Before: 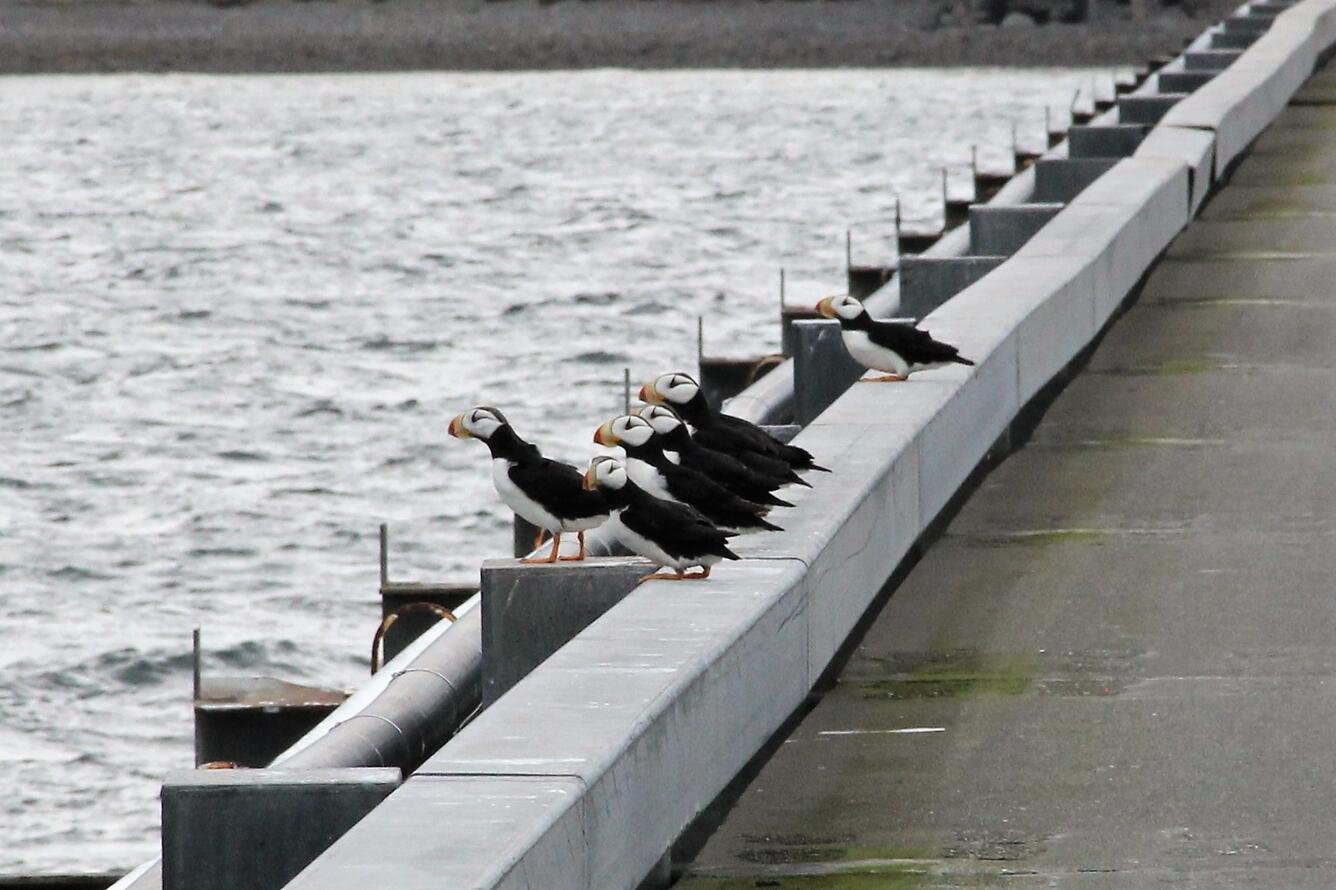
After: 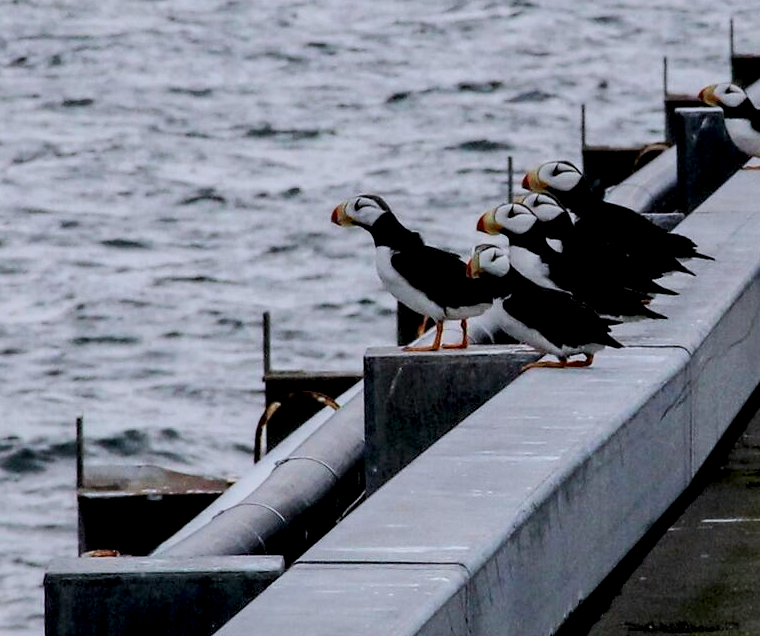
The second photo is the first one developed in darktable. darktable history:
local contrast: detail 150%
tone curve: curves: ch0 [(0, 0) (0.003, 0.003) (0.011, 0.011) (0.025, 0.024) (0.044, 0.043) (0.069, 0.068) (0.1, 0.097) (0.136, 0.132) (0.177, 0.173) (0.224, 0.219) (0.277, 0.27) (0.335, 0.327) (0.399, 0.389) (0.468, 0.457) (0.543, 0.549) (0.623, 0.628) (0.709, 0.713) (0.801, 0.803) (0.898, 0.899) (1, 1)], color space Lab, linked channels, preserve colors none
exposure: black level correction 0.017, exposure -0.005 EV, compensate exposure bias true, compensate highlight preservation false
color calibration: illuminant as shot in camera, x 0.358, y 0.373, temperature 4628.91 K
contrast brightness saturation: contrast 0.07, brightness -0.154, saturation 0.116
crop: left 8.831%, top 23.896%, right 34.279%, bottom 4.577%
filmic rgb: black relative exposure -7.65 EV, white relative exposure 4.56 EV, hardness 3.61, color science v6 (2022)
